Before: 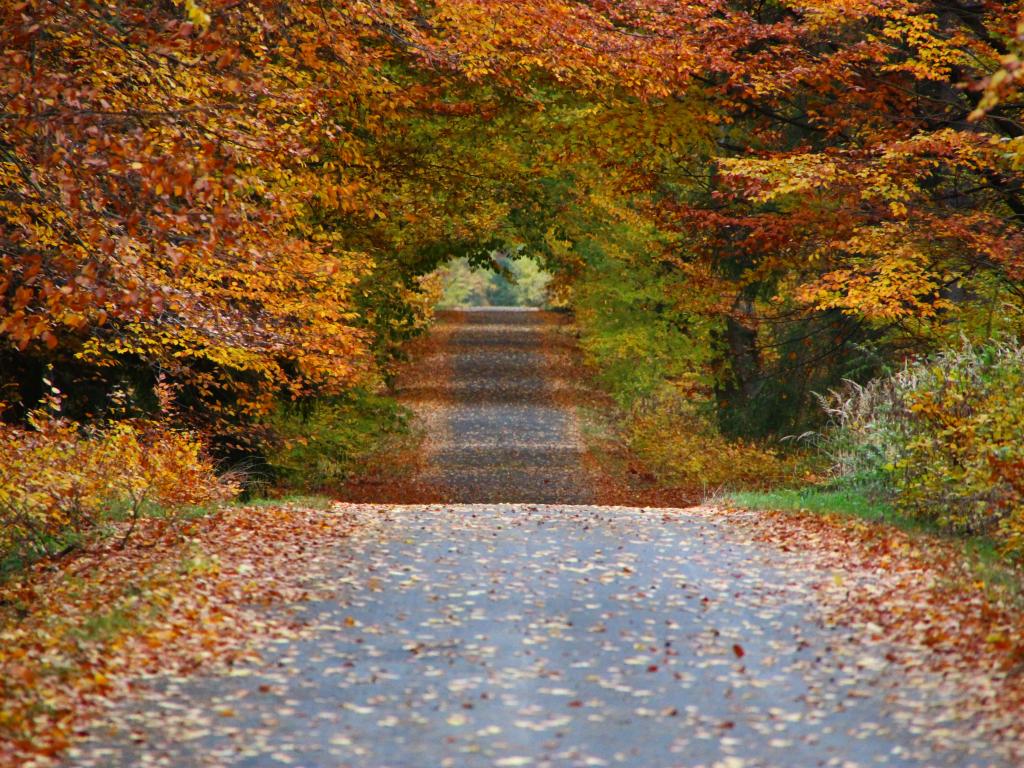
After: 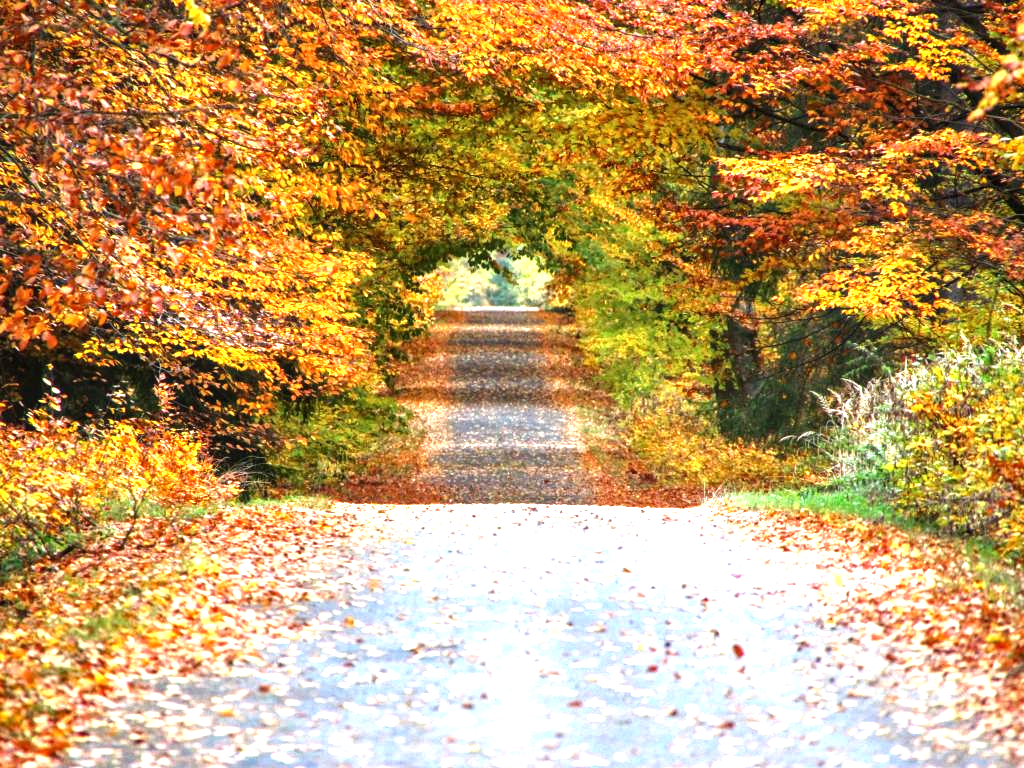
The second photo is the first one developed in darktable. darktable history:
local contrast: on, module defaults
tone equalizer: -8 EV -0.422 EV, -7 EV -0.42 EV, -6 EV -0.295 EV, -5 EV -0.256 EV, -3 EV 0.211 EV, -2 EV 0.327 EV, -1 EV 0.411 EV, +0 EV 0.394 EV, edges refinement/feathering 500, mask exposure compensation -1.57 EV, preserve details no
exposure: black level correction 0, exposure 1.299 EV, compensate highlight preservation false
